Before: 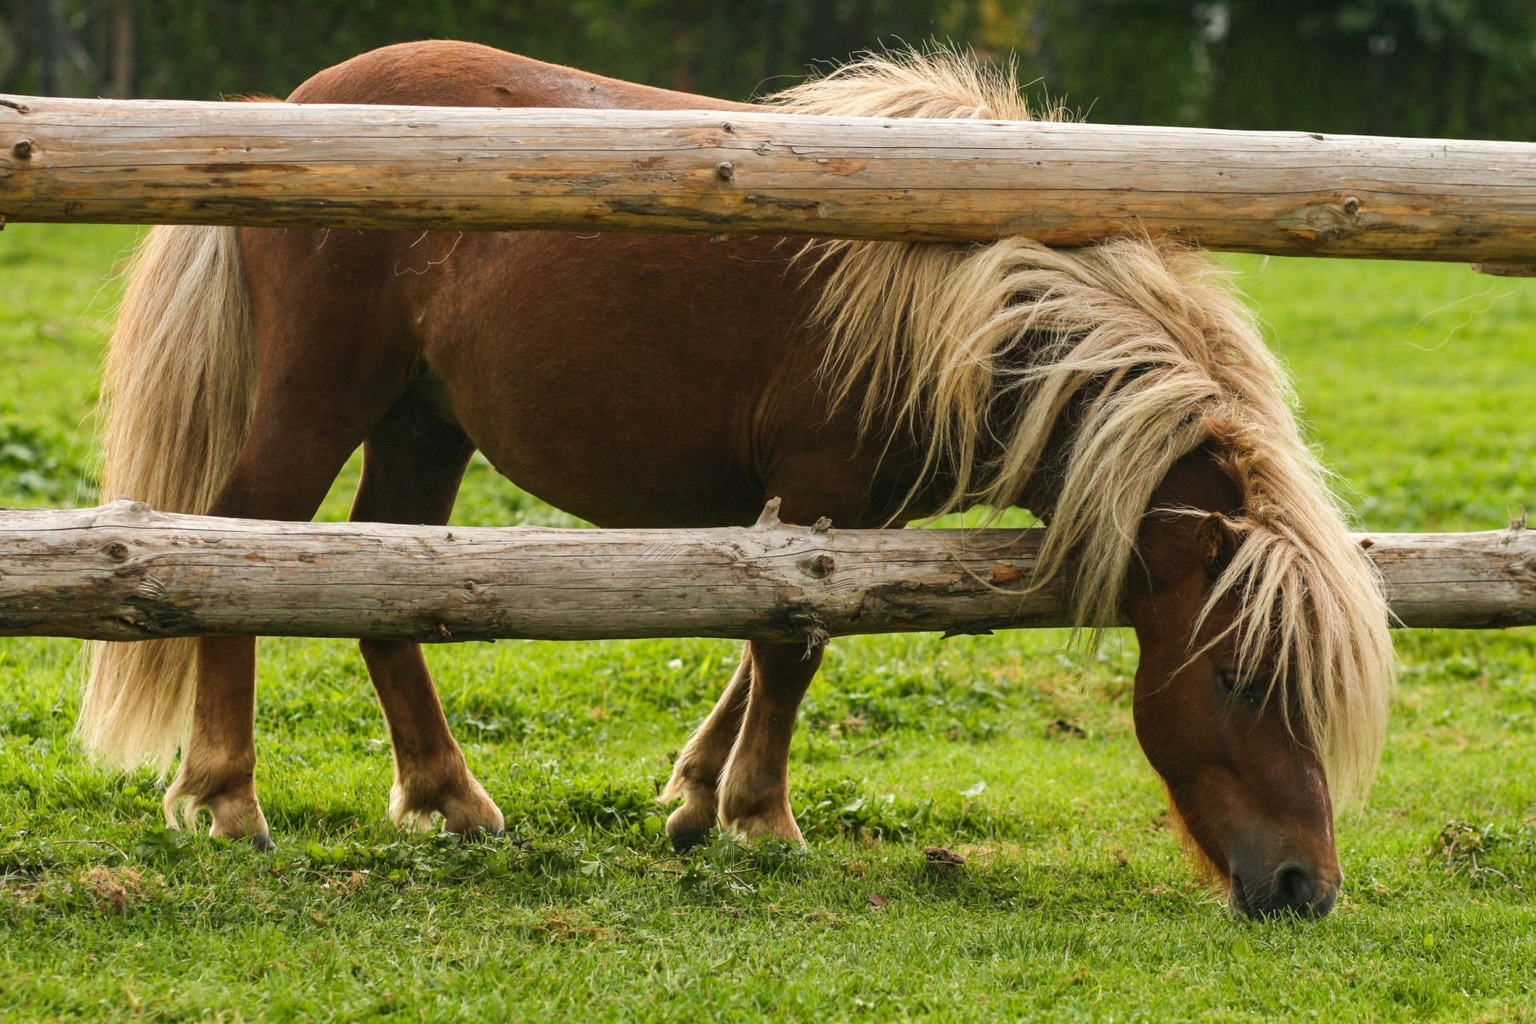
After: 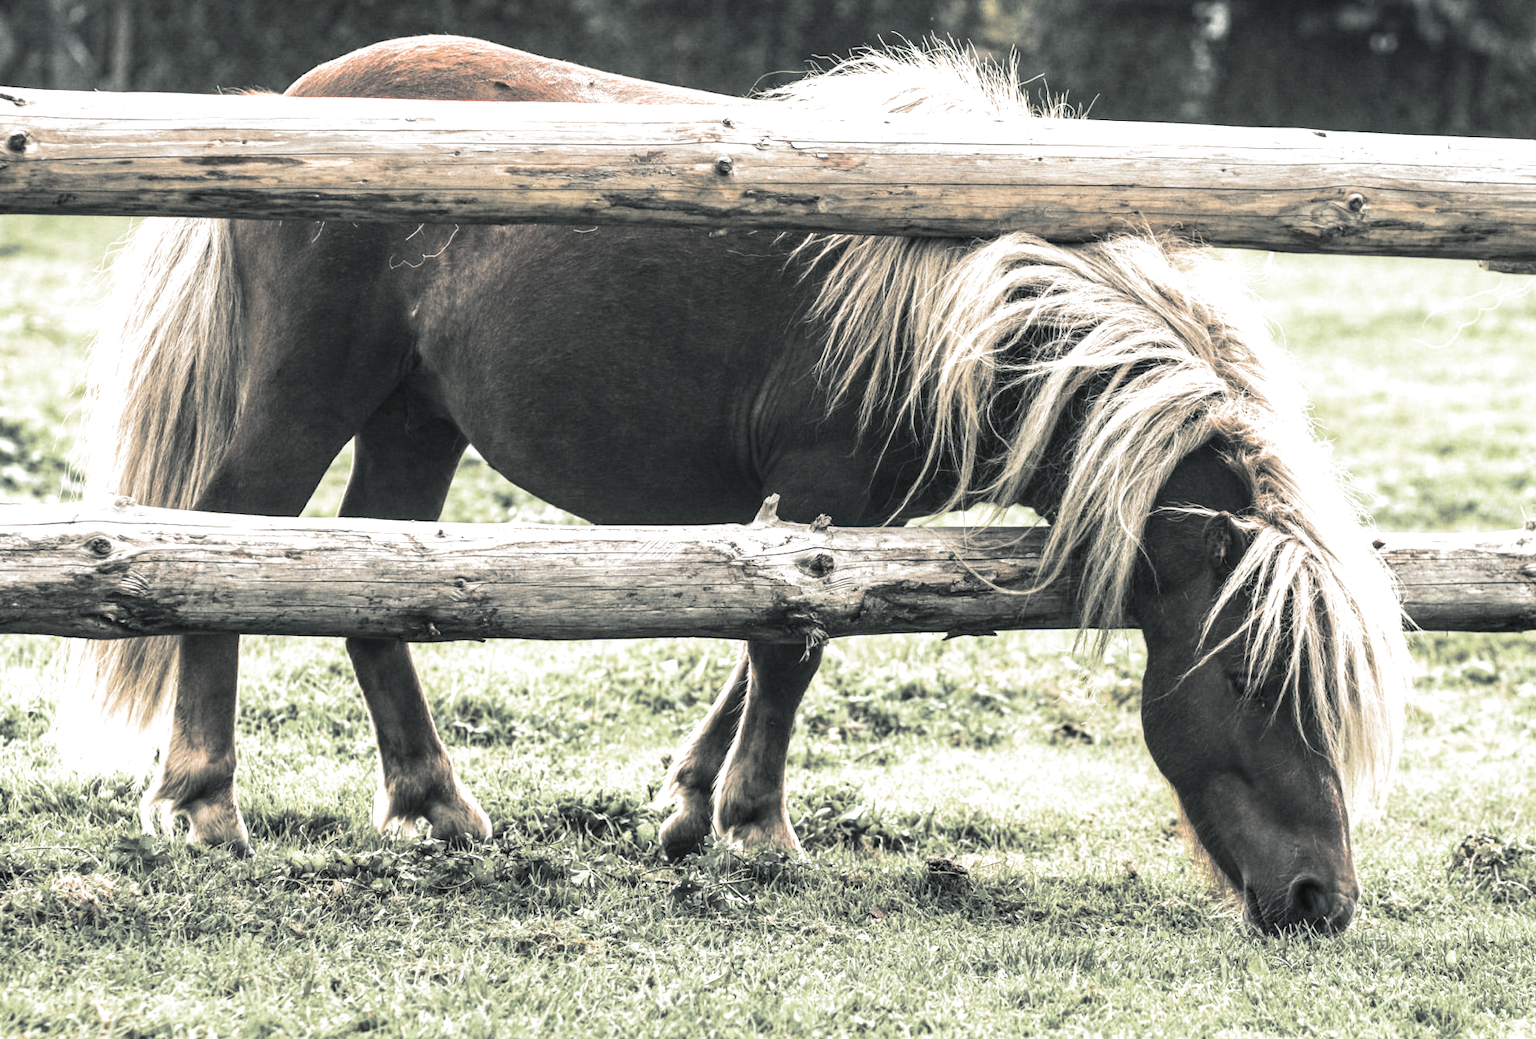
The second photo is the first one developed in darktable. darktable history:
split-toning: shadows › hue 190.8°, shadows › saturation 0.05, highlights › hue 54°, highlights › saturation 0.05, compress 0%
color zones: curves: ch1 [(0, 0.831) (0.08, 0.771) (0.157, 0.268) (0.241, 0.207) (0.562, -0.005) (0.714, -0.013) (0.876, 0.01) (1, 0.831)]
local contrast: on, module defaults
exposure: exposure 0.943 EV, compensate highlight preservation false
tone equalizer: -8 EV -0.417 EV, -7 EV -0.389 EV, -6 EV -0.333 EV, -5 EV -0.222 EV, -3 EV 0.222 EV, -2 EV 0.333 EV, -1 EV 0.389 EV, +0 EV 0.417 EV, edges refinement/feathering 500, mask exposure compensation -1.57 EV, preserve details no
rotate and perspective: rotation 0.226°, lens shift (vertical) -0.042, crop left 0.023, crop right 0.982, crop top 0.006, crop bottom 0.994
